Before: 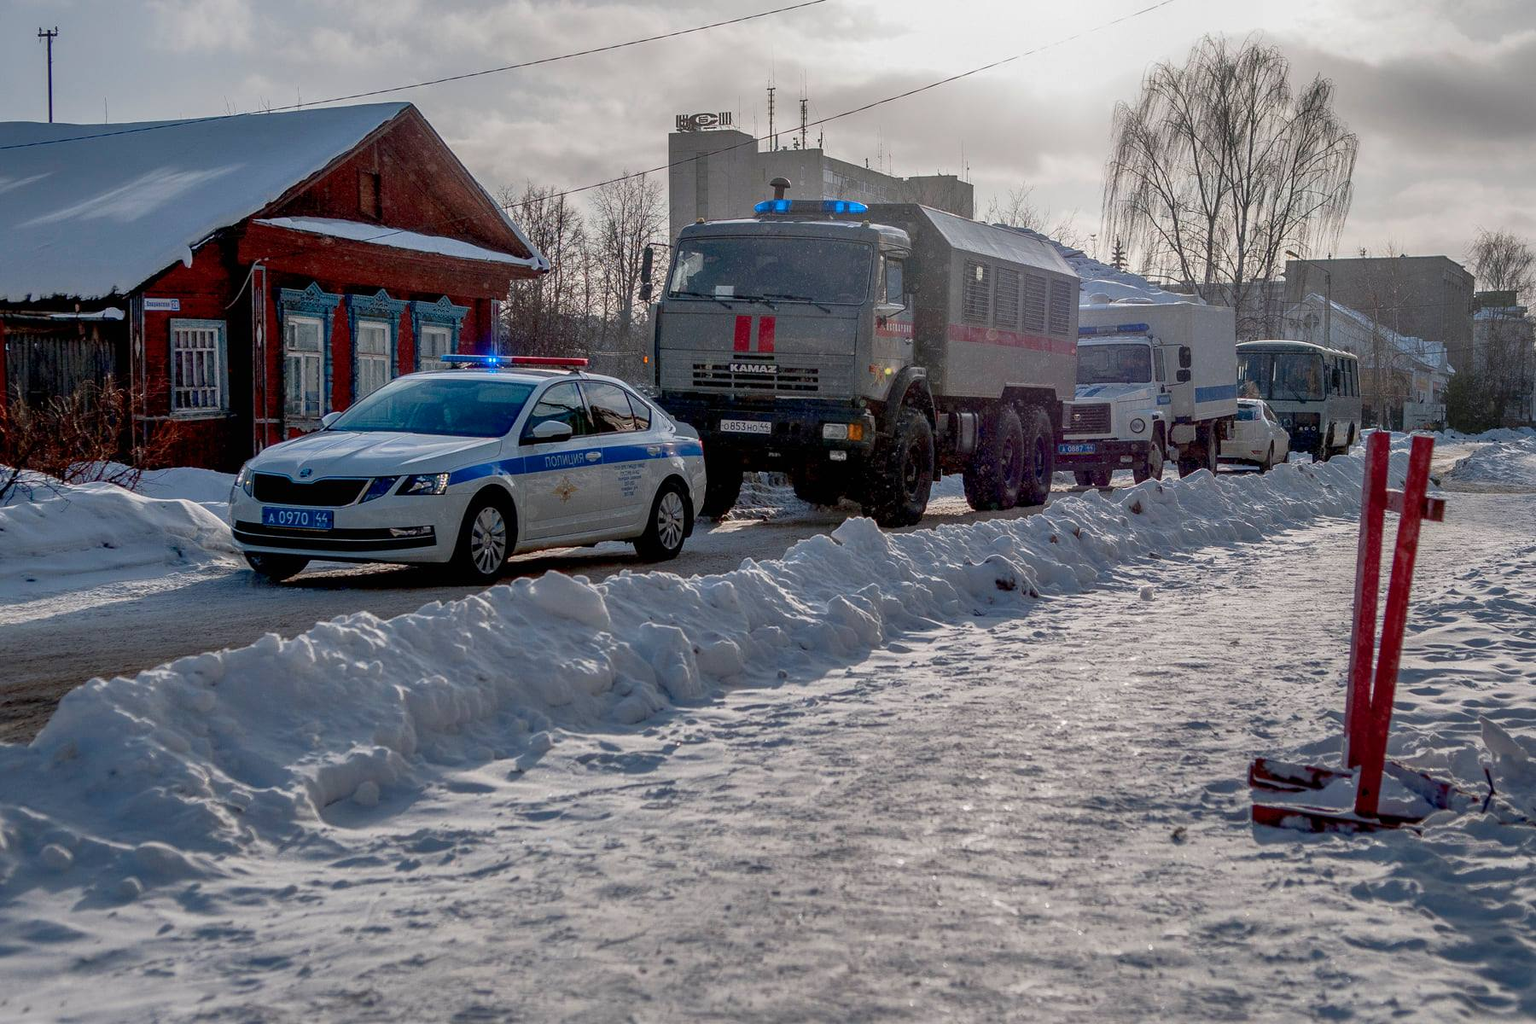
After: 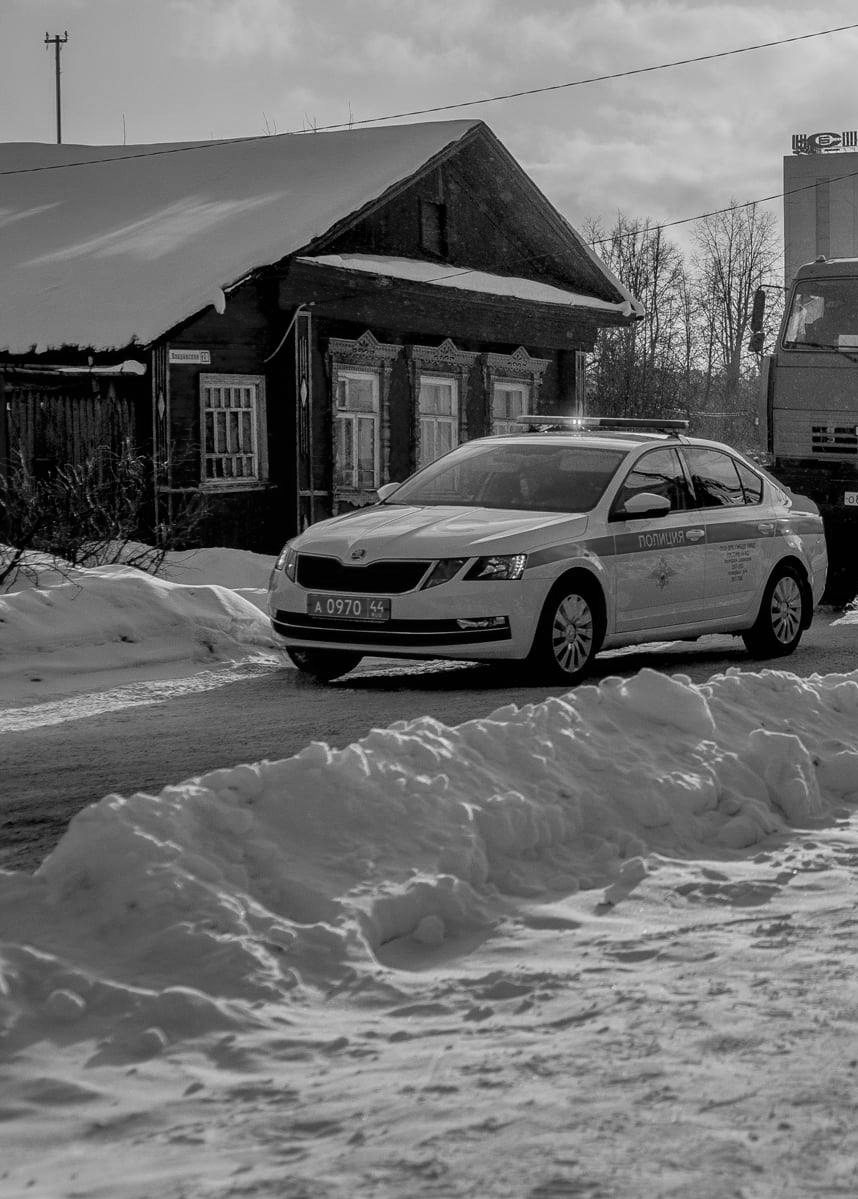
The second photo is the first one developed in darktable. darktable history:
crop and rotate: left 0.009%, top 0%, right 52.324%
color calibration: output gray [0.22, 0.42, 0.37, 0], illuminant as shot in camera, x 0.358, y 0.373, temperature 4628.91 K
velvia: on, module defaults
